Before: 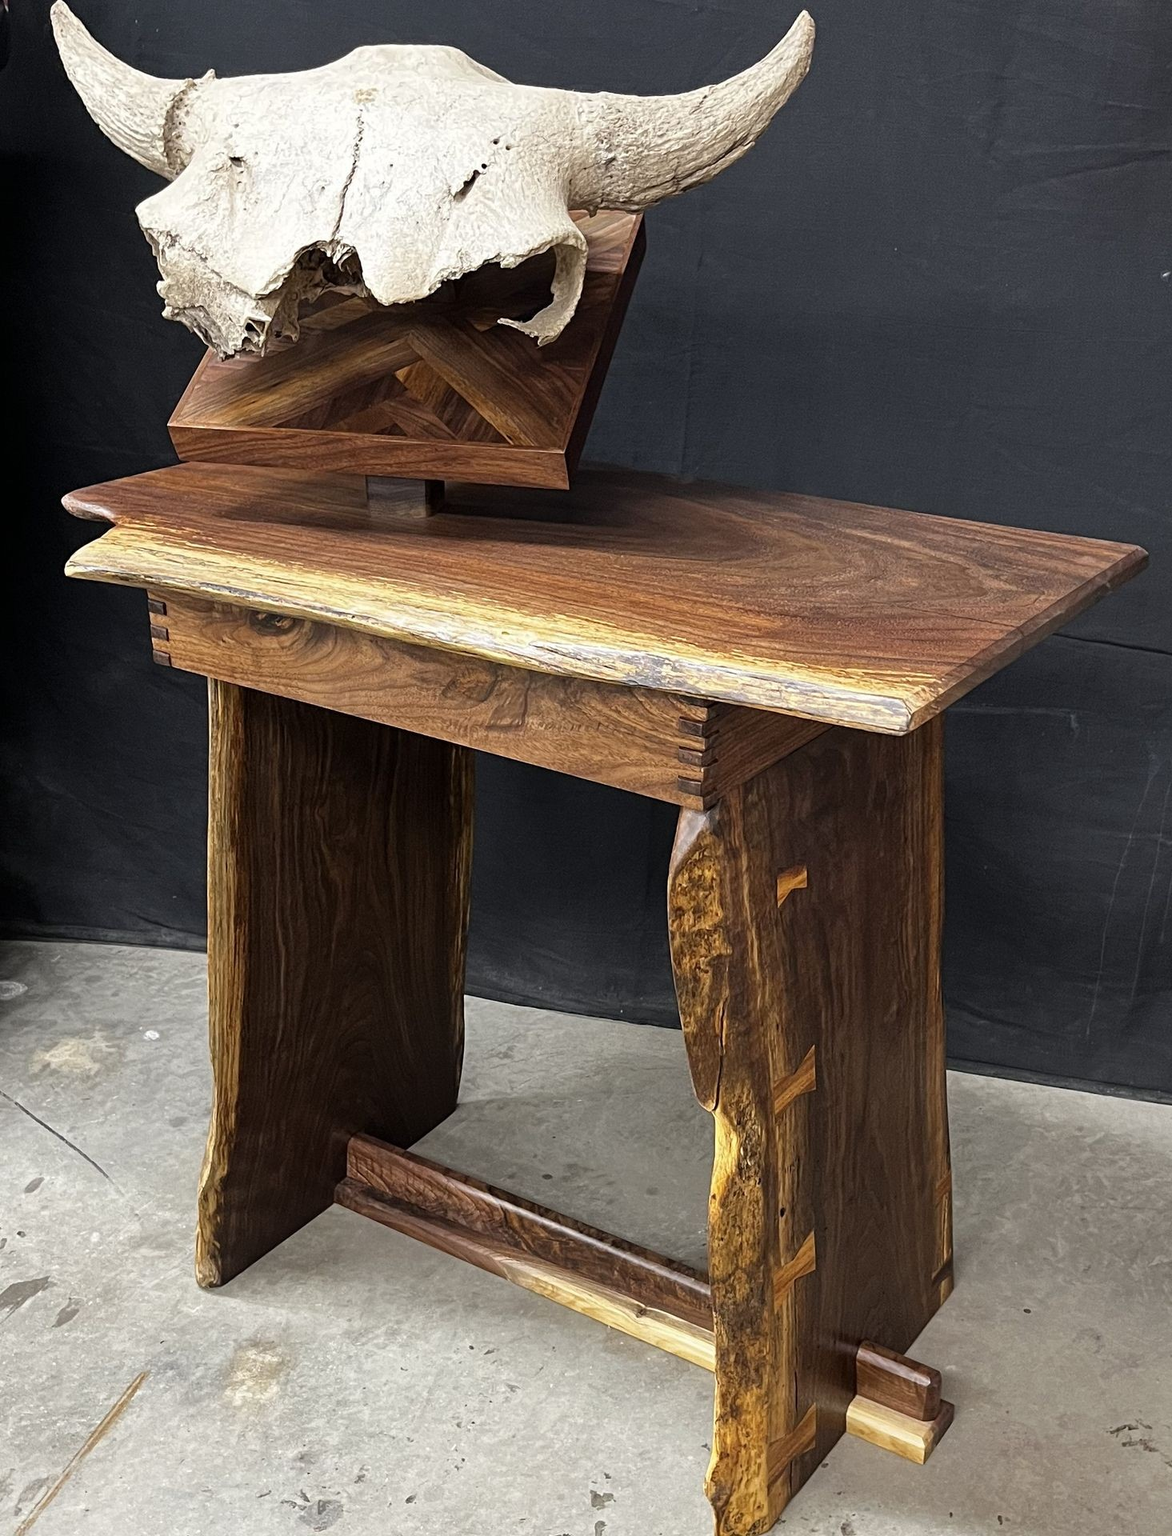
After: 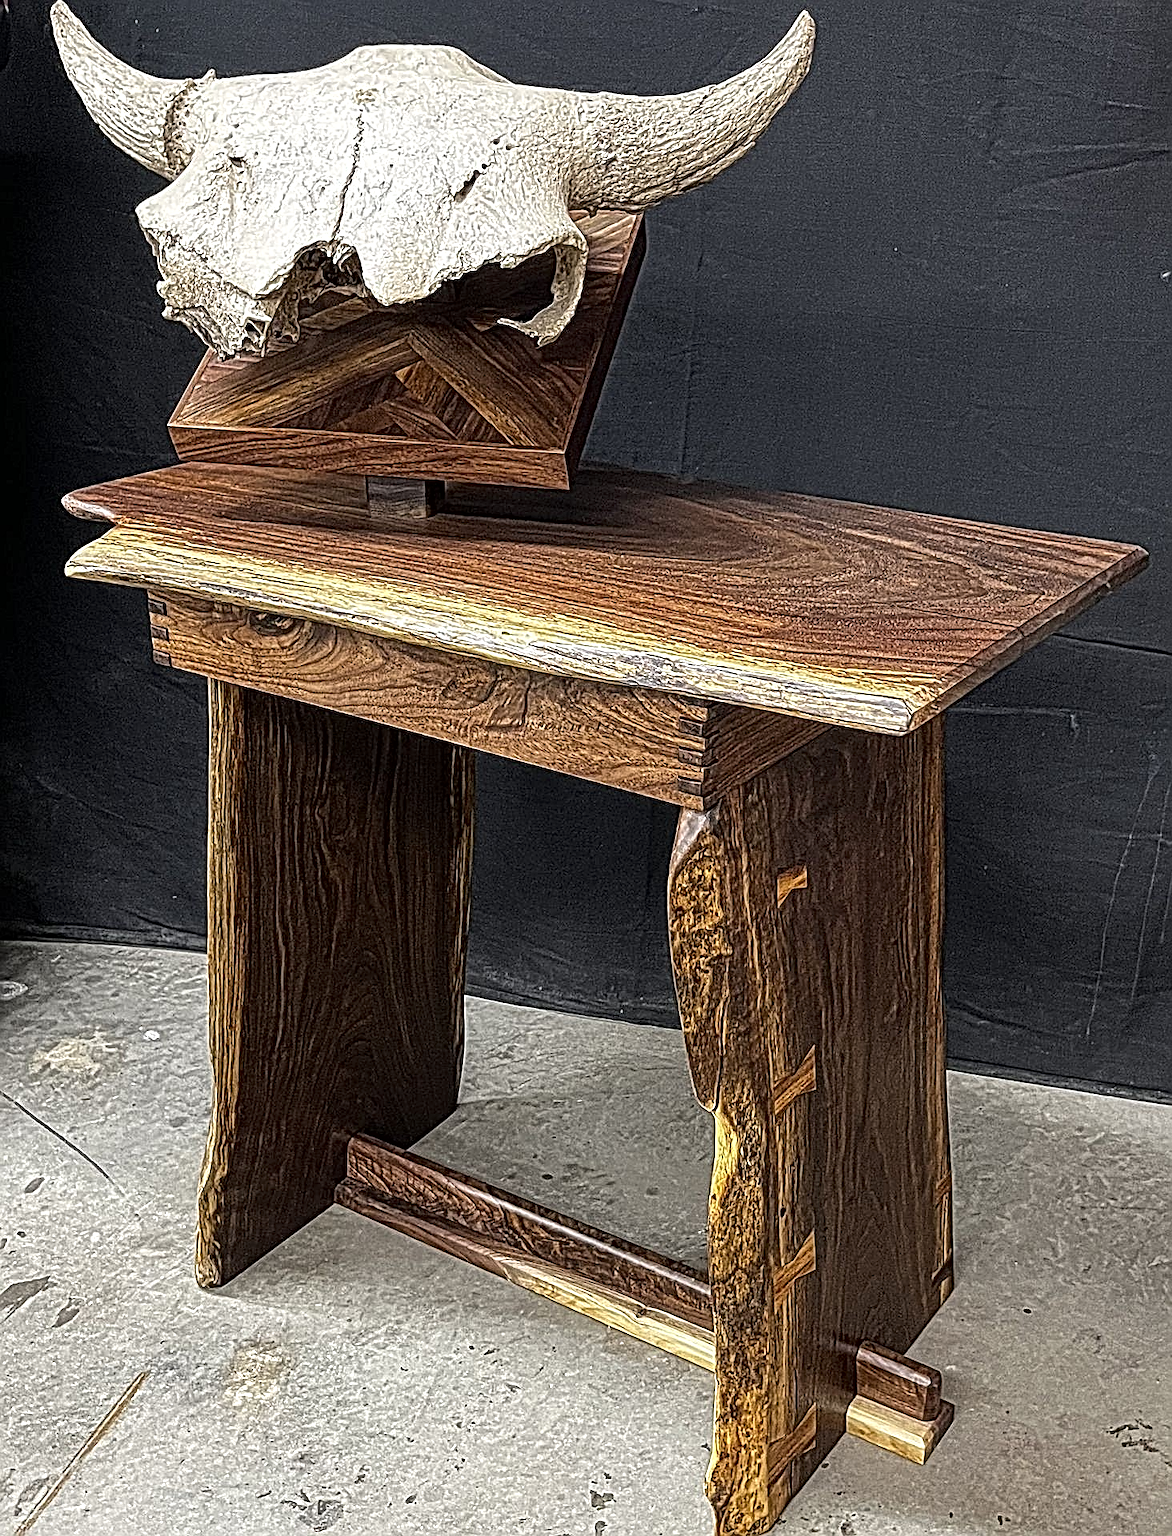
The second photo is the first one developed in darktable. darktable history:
sharpen: on, module defaults
local contrast: mode bilateral grid, contrast 21, coarseness 4, detail 299%, midtone range 0.2
